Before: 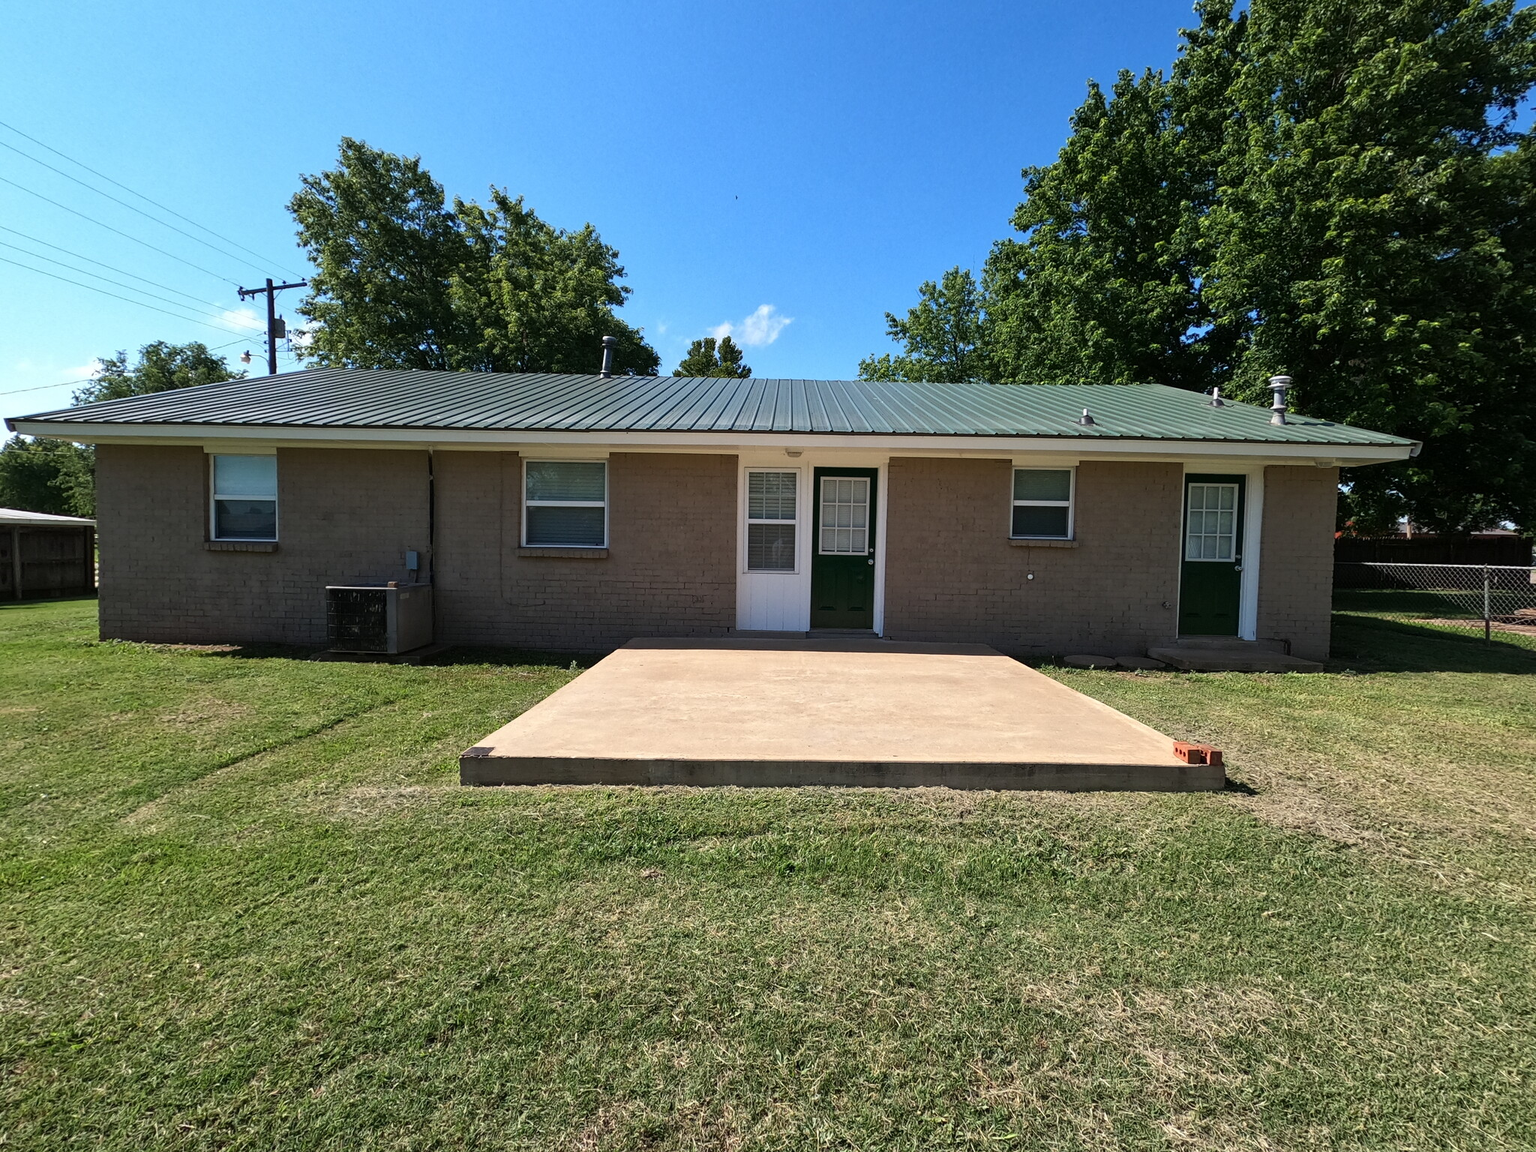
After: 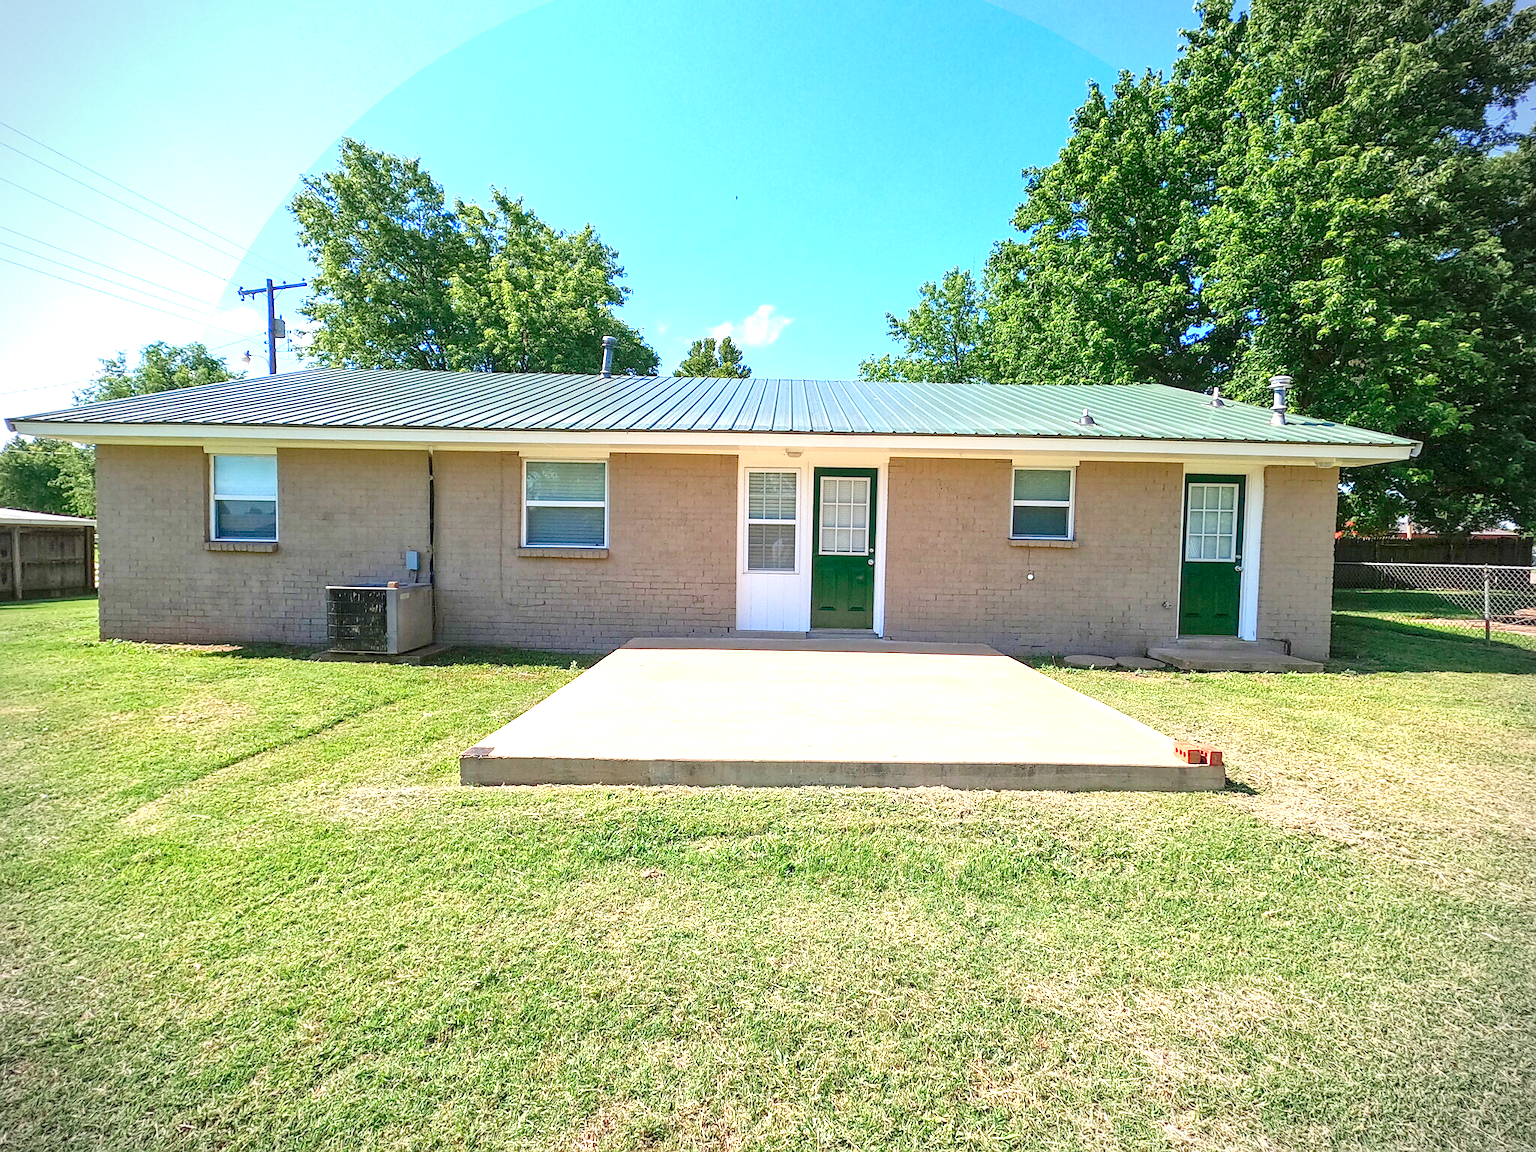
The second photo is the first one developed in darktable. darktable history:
levels: levels [0.008, 0.318, 0.836]
vignetting: dithering 8-bit output, unbound false
exposure: exposure 0.566 EV, compensate highlight preservation false
sharpen: radius 1.436, amount 0.416, threshold 1.644
local contrast: on, module defaults
